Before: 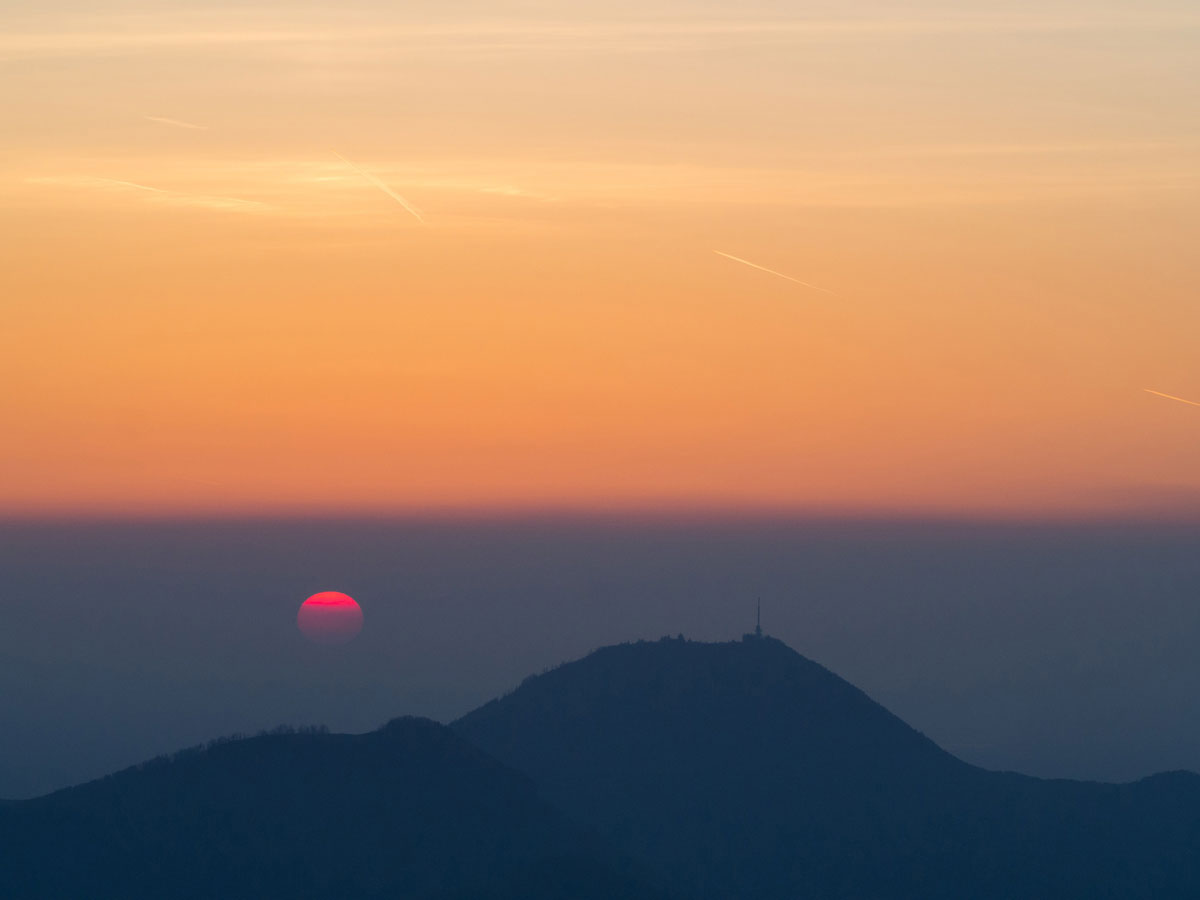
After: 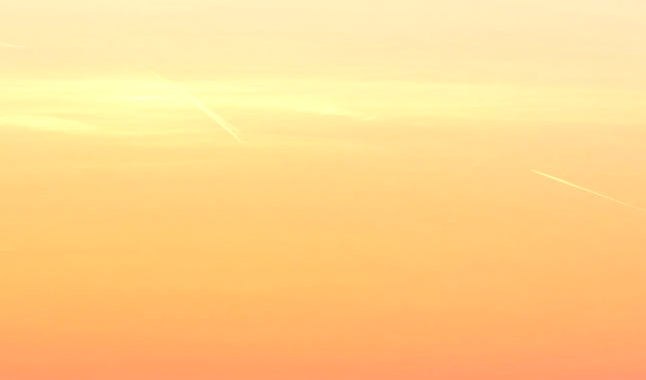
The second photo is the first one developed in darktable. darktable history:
crop: left 15.306%, top 9.065%, right 30.789%, bottom 48.638%
tone equalizer: -8 EV -0.75 EV, -7 EV -0.7 EV, -6 EV -0.6 EV, -5 EV -0.4 EV, -3 EV 0.4 EV, -2 EV 0.6 EV, -1 EV 0.7 EV, +0 EV 0.75 EV, edges refinement/feathering 500, mask exposure compensation -1.57 EV, preserve details no
